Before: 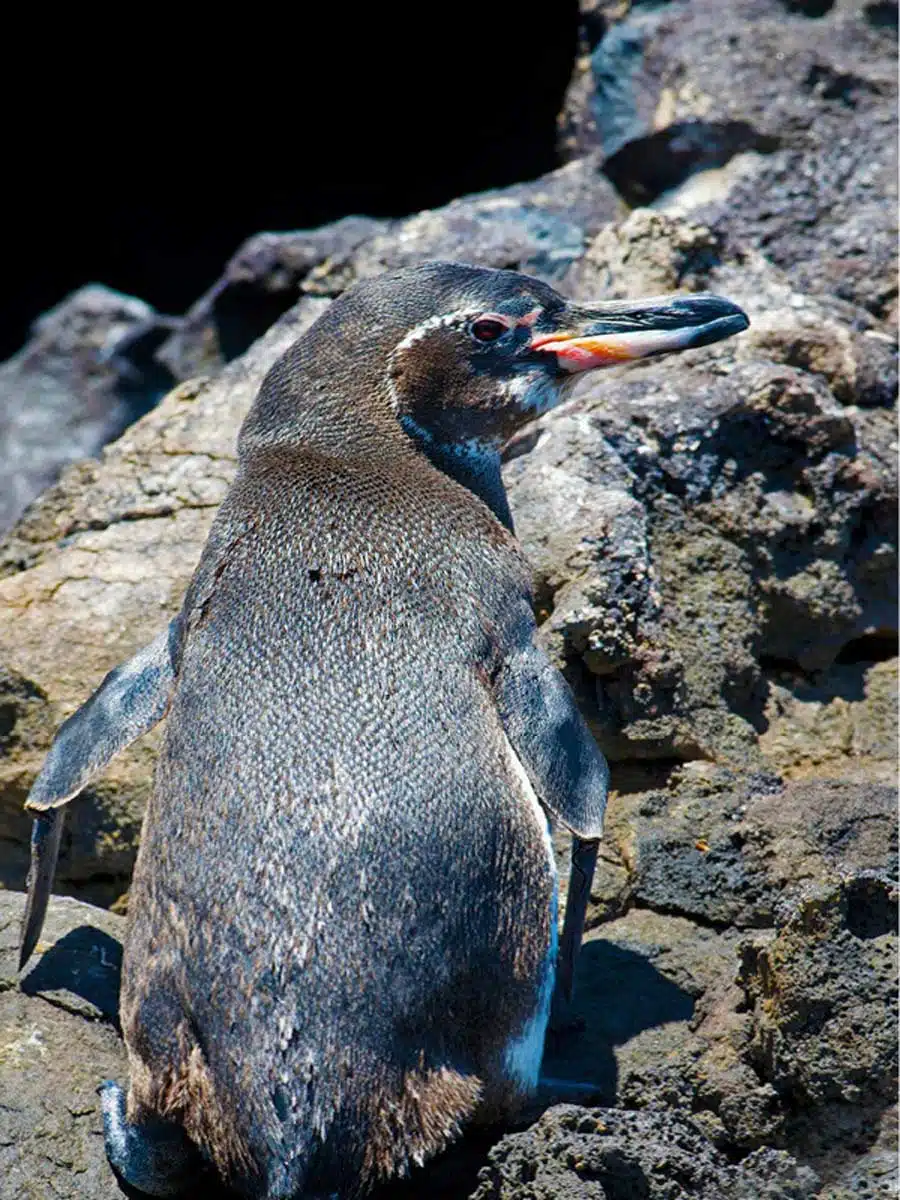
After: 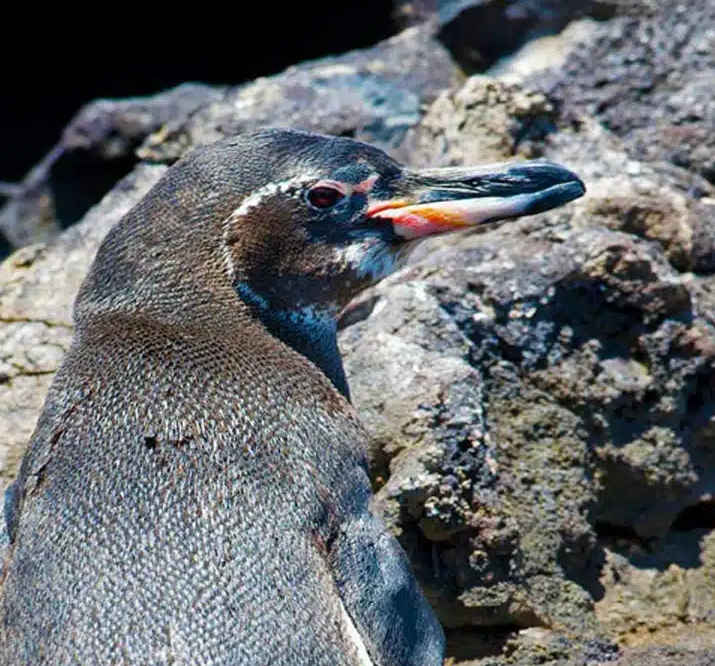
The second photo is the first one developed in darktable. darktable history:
crop: left 18.279%, top 11.118%, right 2.18%, bottom 33.17%
